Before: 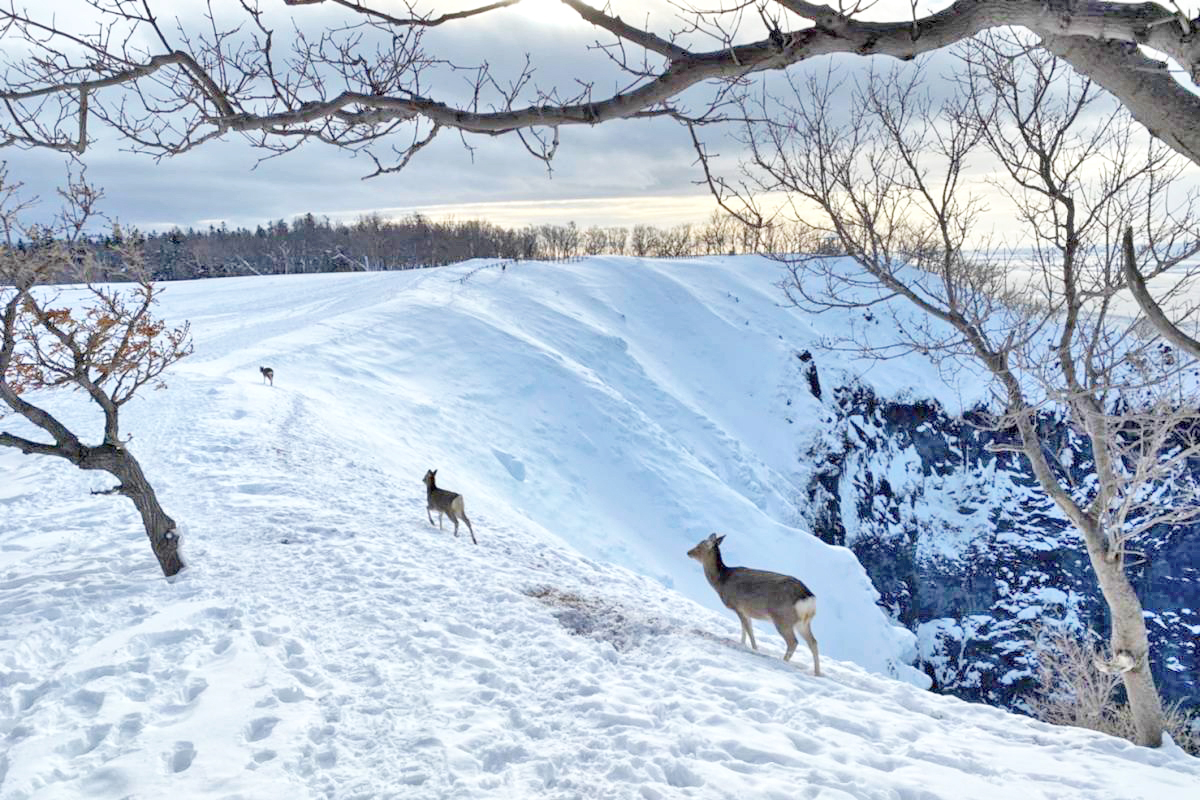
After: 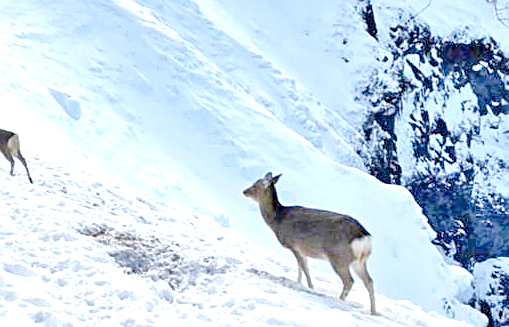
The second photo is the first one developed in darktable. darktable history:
exposure: black level correction 0, exposure 0.5 EV, compensate highlight preservation false
crop: left 37.075%, top 45.243%, right 20.503%, bottom 13.823%
color balance rgb: shadows lift › hue 86.8°, perceptual saturation grading › global saturation 20%, perceptual saturation grading › highlights -48.896%, perceptual saturation grading › shadows 24.621%
sharpen: on, module defaults
